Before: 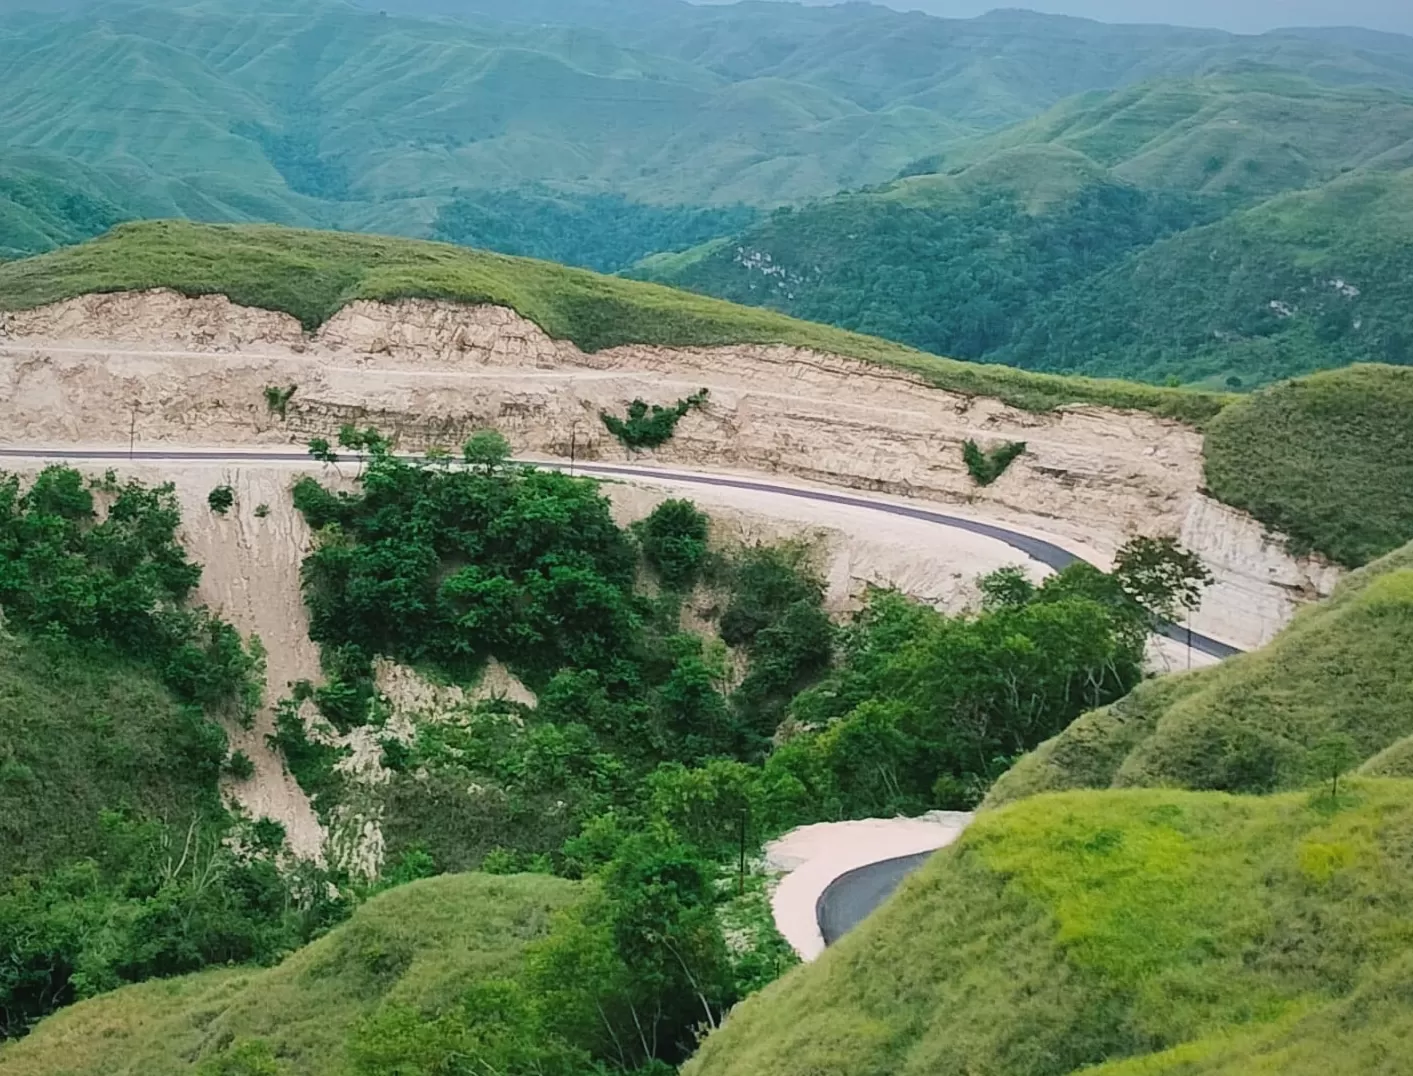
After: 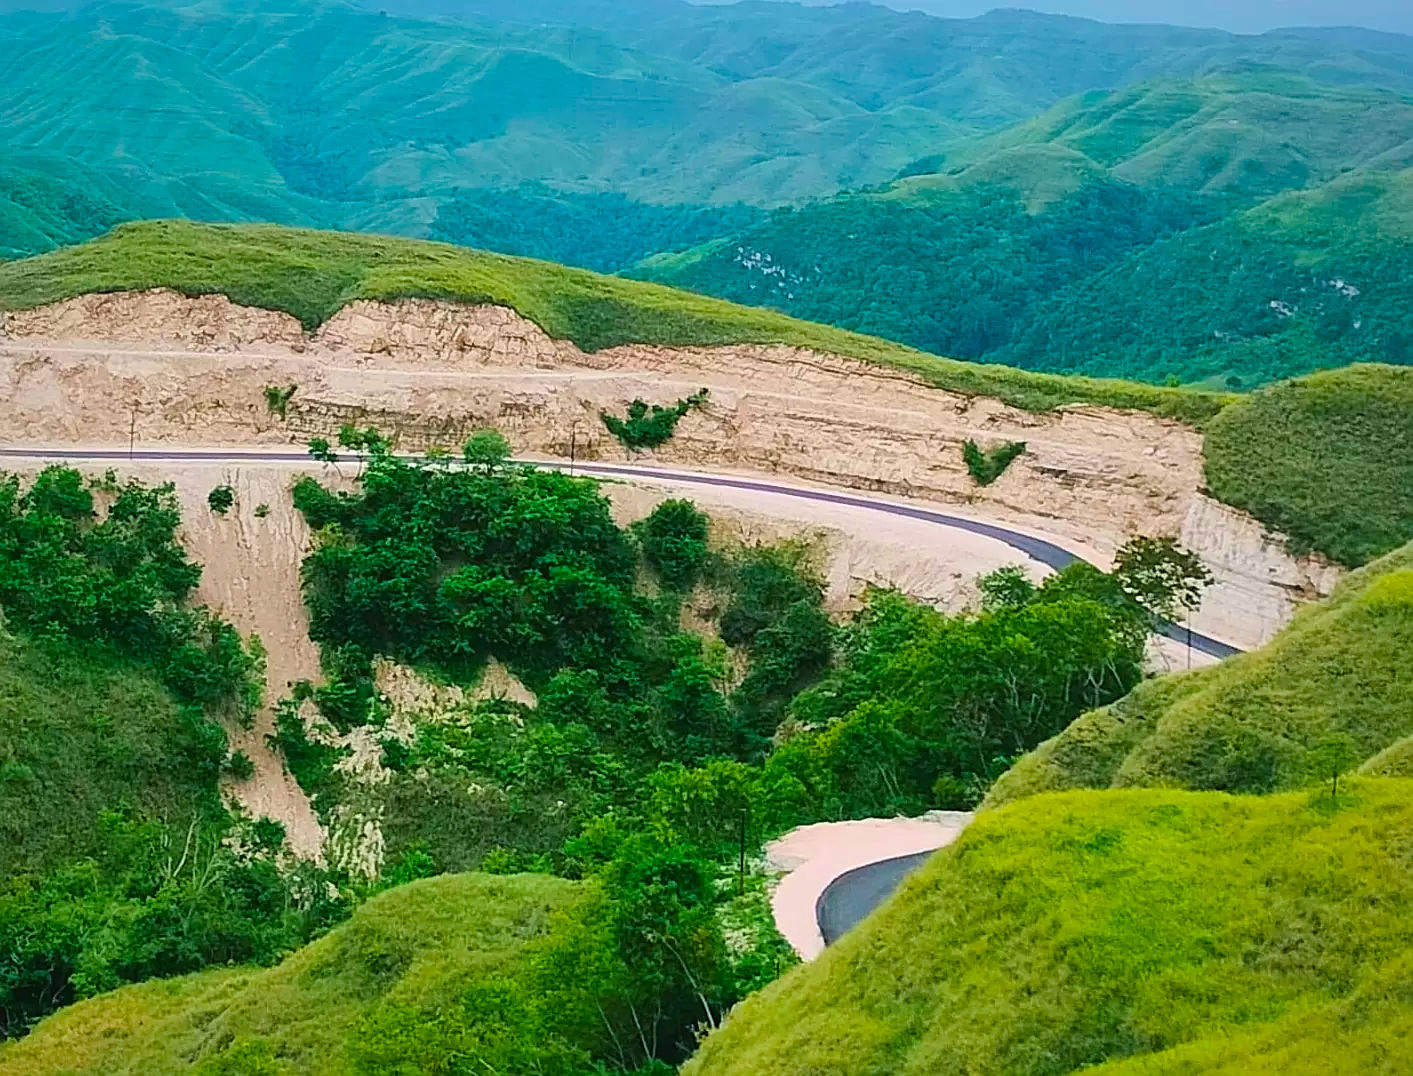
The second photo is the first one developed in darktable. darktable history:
sharpen: on, module defaults
velvia: strength 51.54%, mid-tones bias 0.509
